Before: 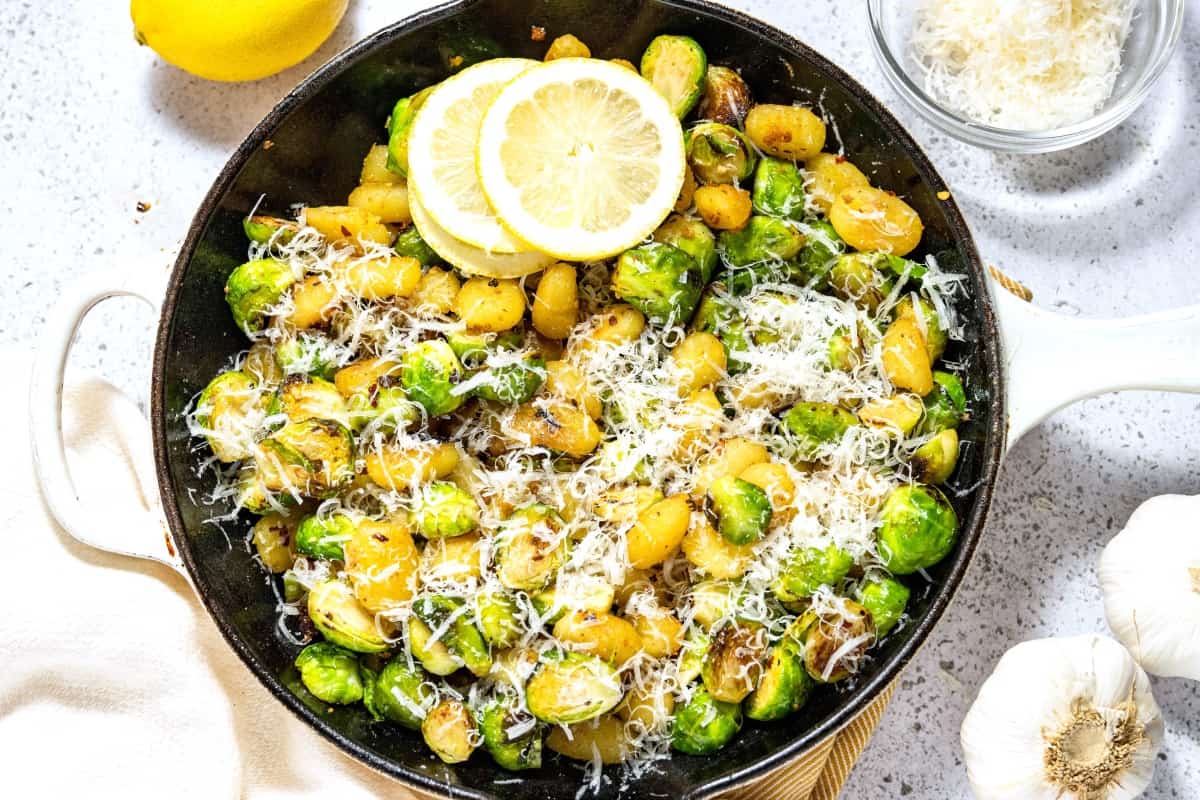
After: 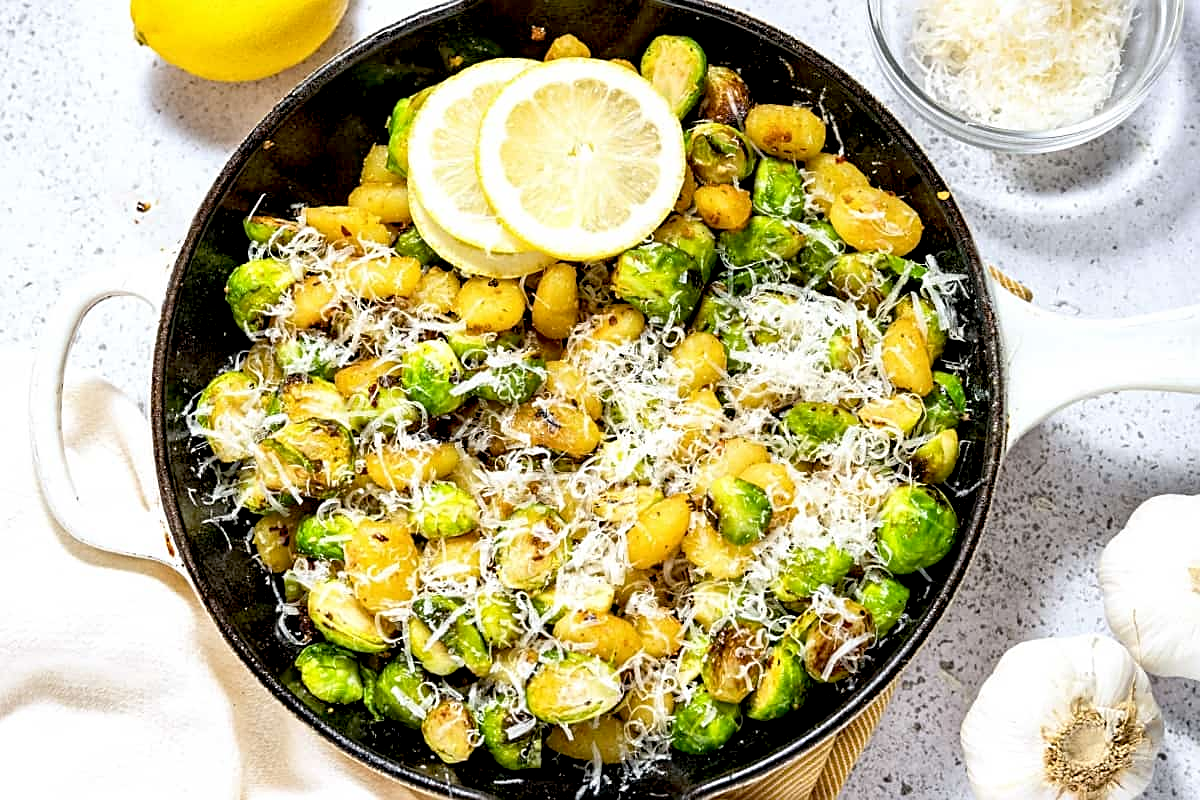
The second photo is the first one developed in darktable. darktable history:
sharpen: on, module defaults
exposure: black level correction 0.011, compensate exposure bias true, compensate highlight preservation false
color balance rgb: perceptual saturation grading › global saturation 0.027%
tone equalizer: on, module defaults
